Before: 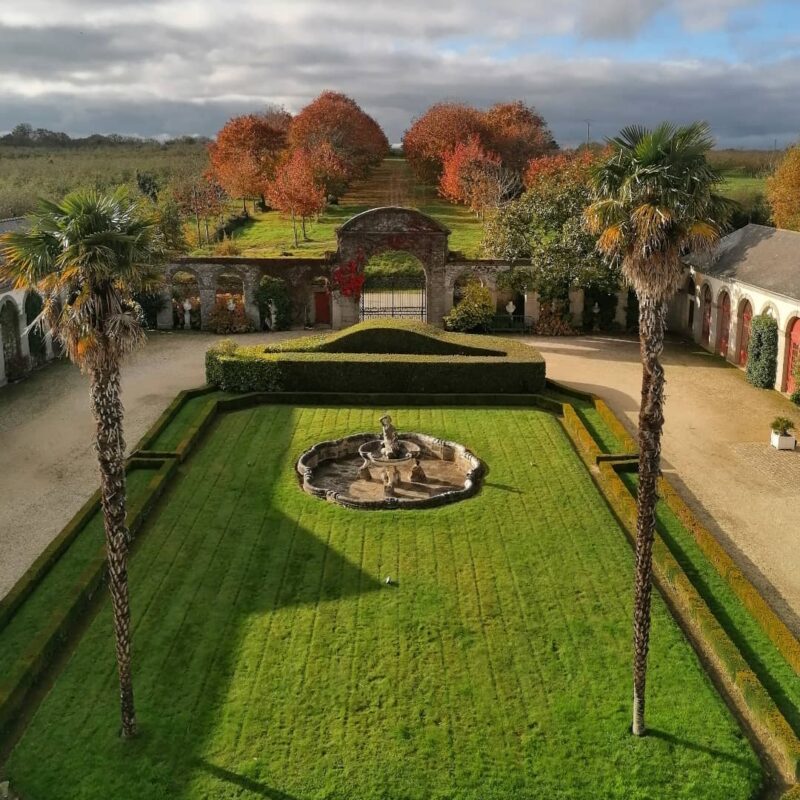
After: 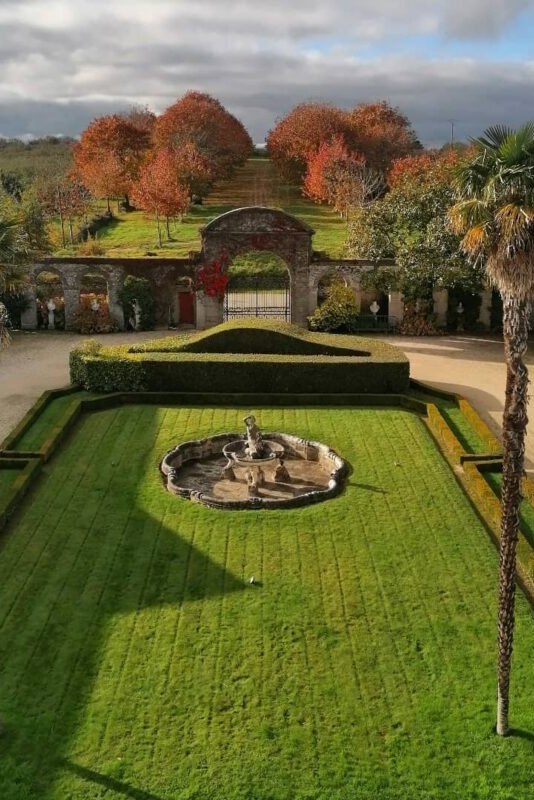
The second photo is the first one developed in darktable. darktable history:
crop: left 17.098%, right 16.111%
